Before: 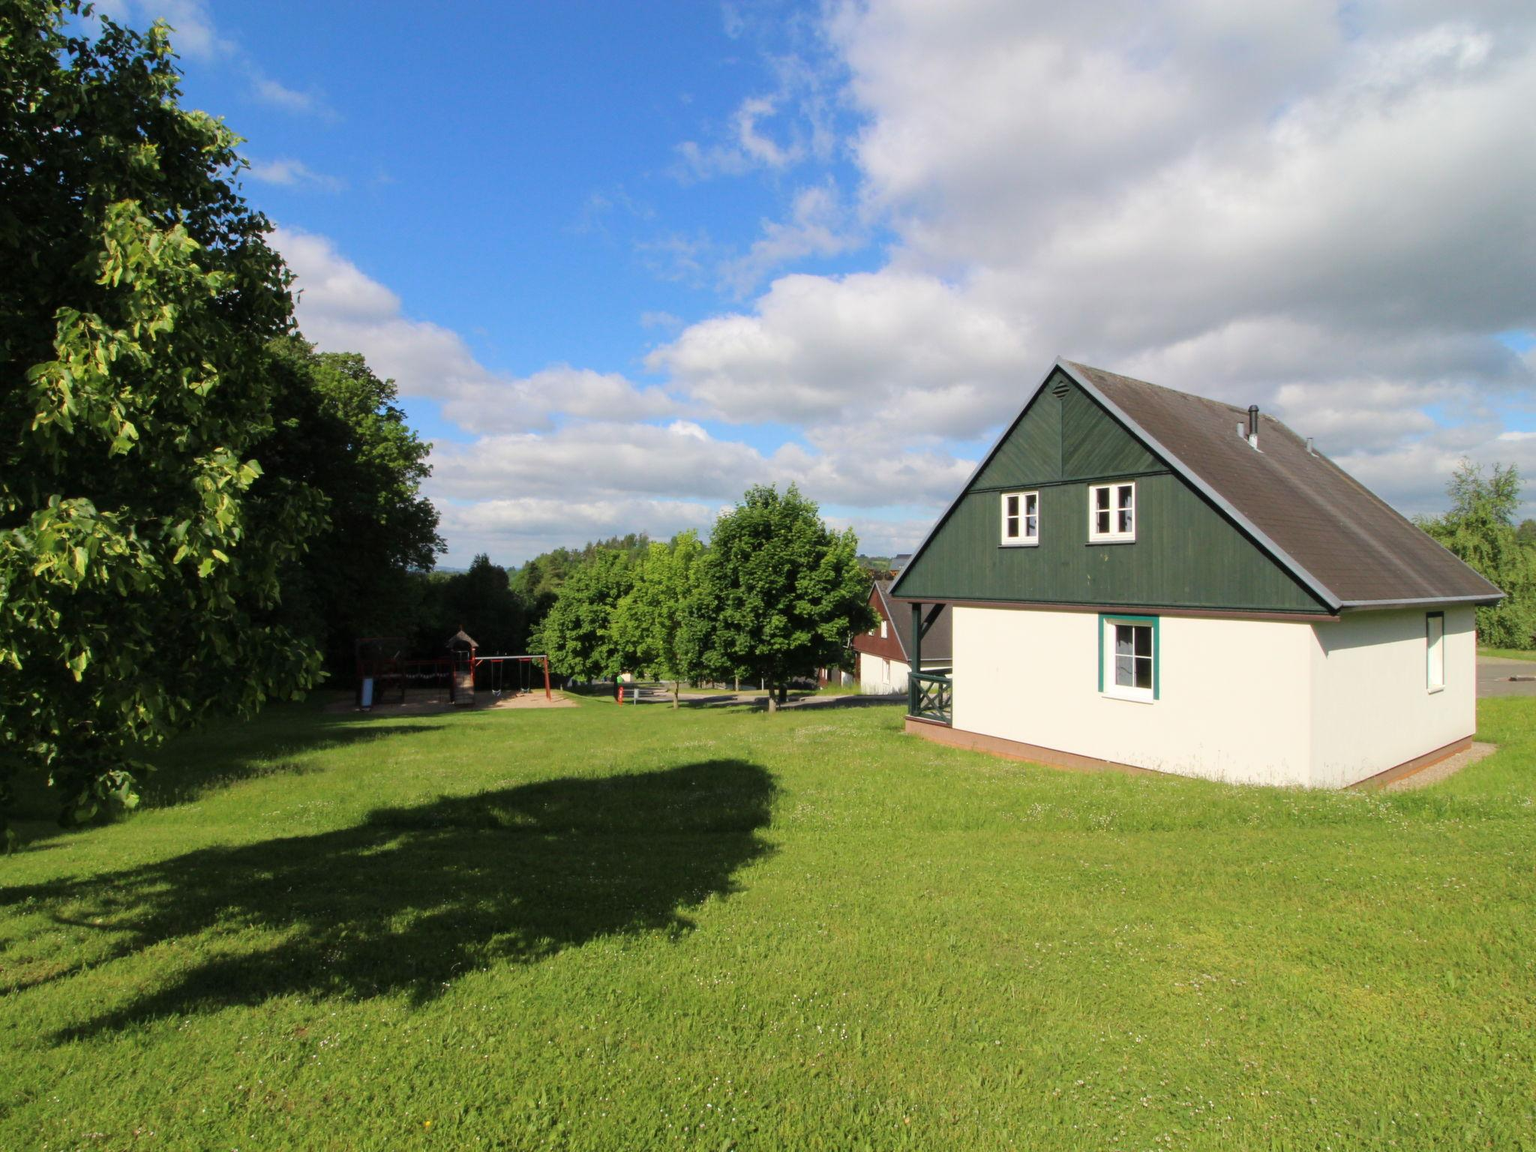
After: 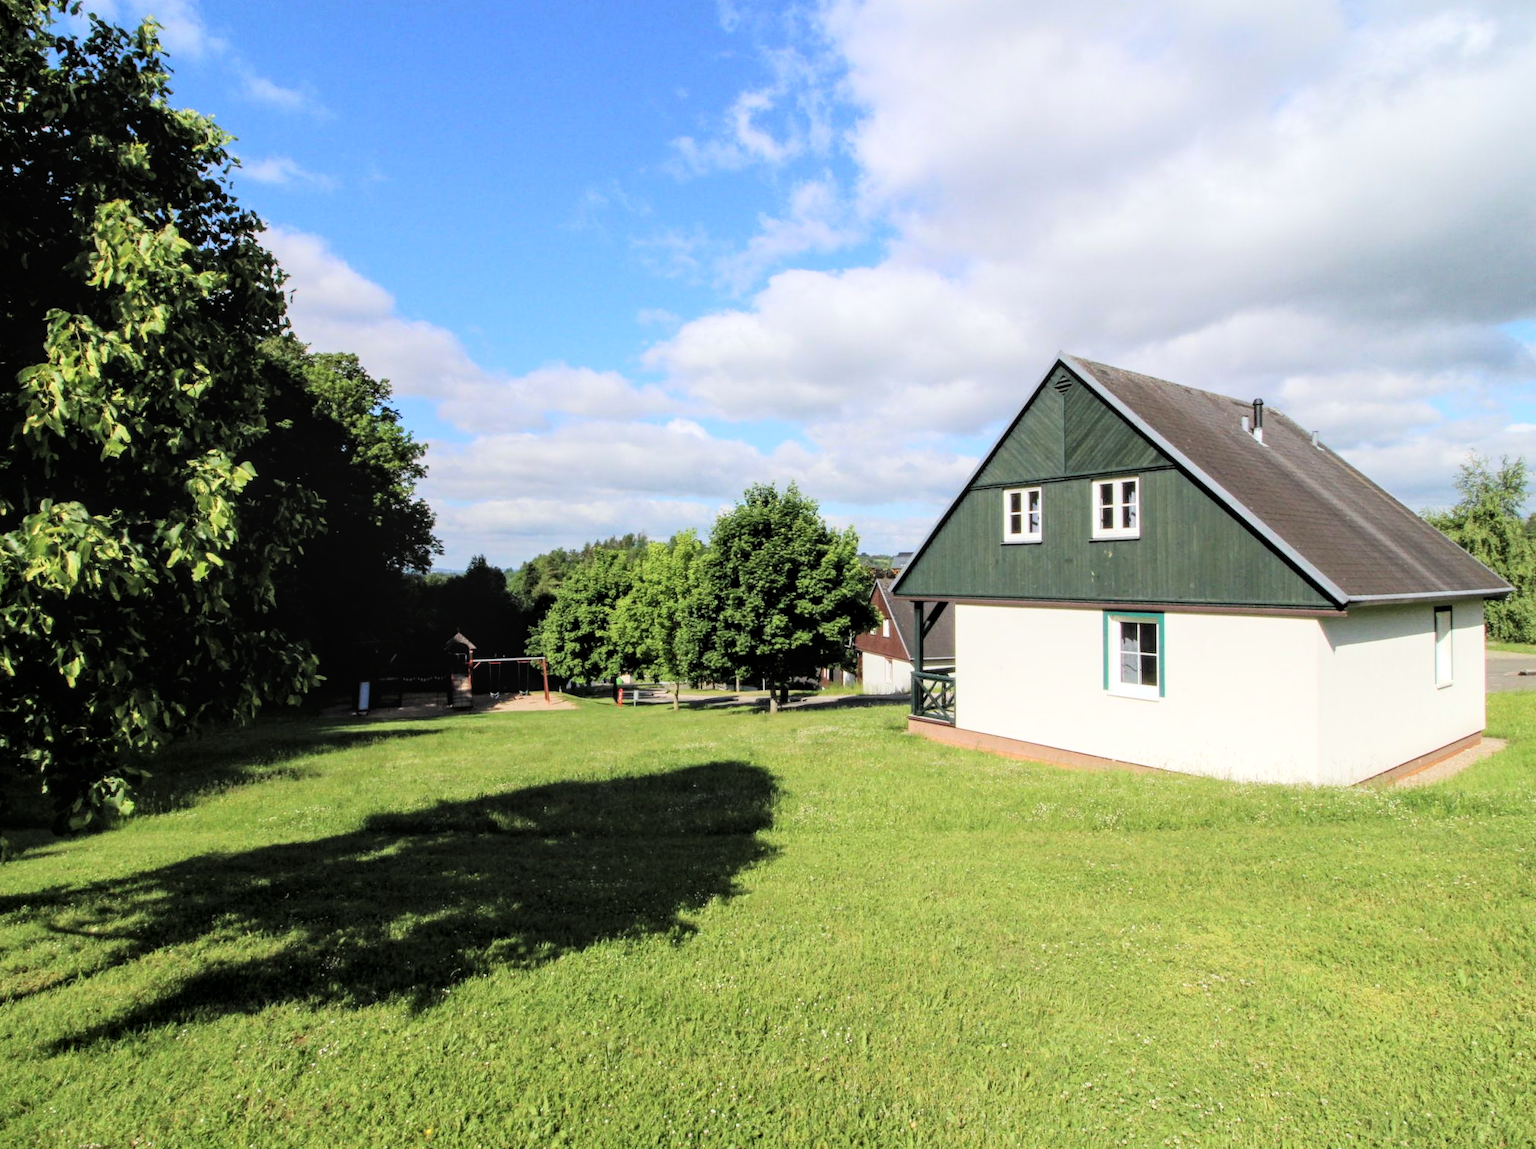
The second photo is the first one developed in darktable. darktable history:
color correction: saturation 0.85
tone curve: curves: ch0 [(0, 0) (0.082, 0.02) (0.129, 0.078) (0.275, 0.301) (0.67, 0.809) (1, 1)], color space Lab, linked channels, preserve colors none
white balance: red 0.983, blue 1.036
local contrast: on, module defaults
rotate and perspective: rotation -0.45°, automatic cropping original format, crop left 0.008, crop right 0.992, crop top 0.012, crop bottom 0.988
